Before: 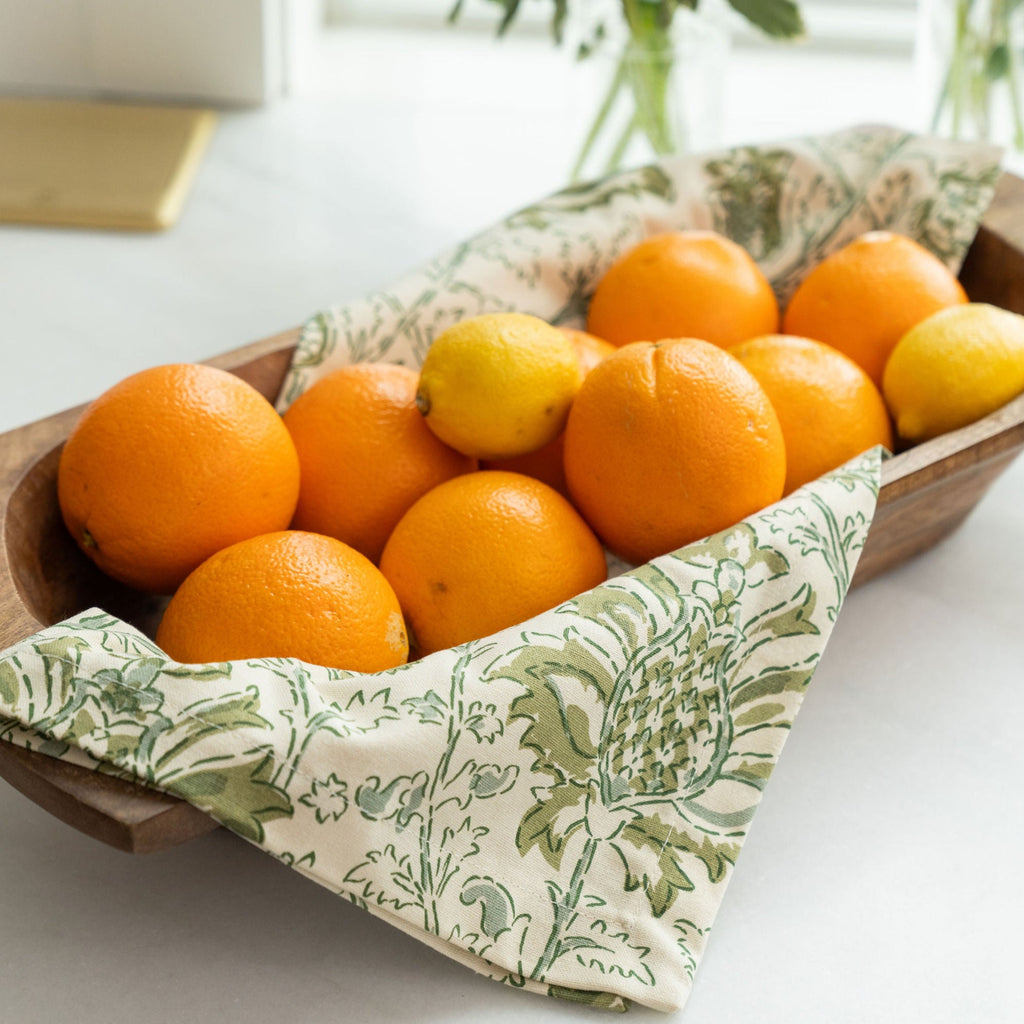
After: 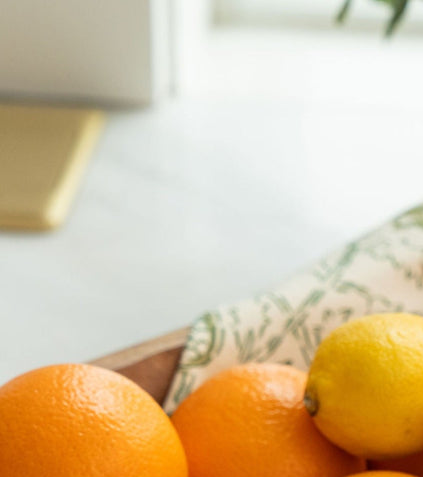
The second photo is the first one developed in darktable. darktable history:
crop and rotate: left 11.001%, top 0.061%, right 47.674%, bottom 53.336%
